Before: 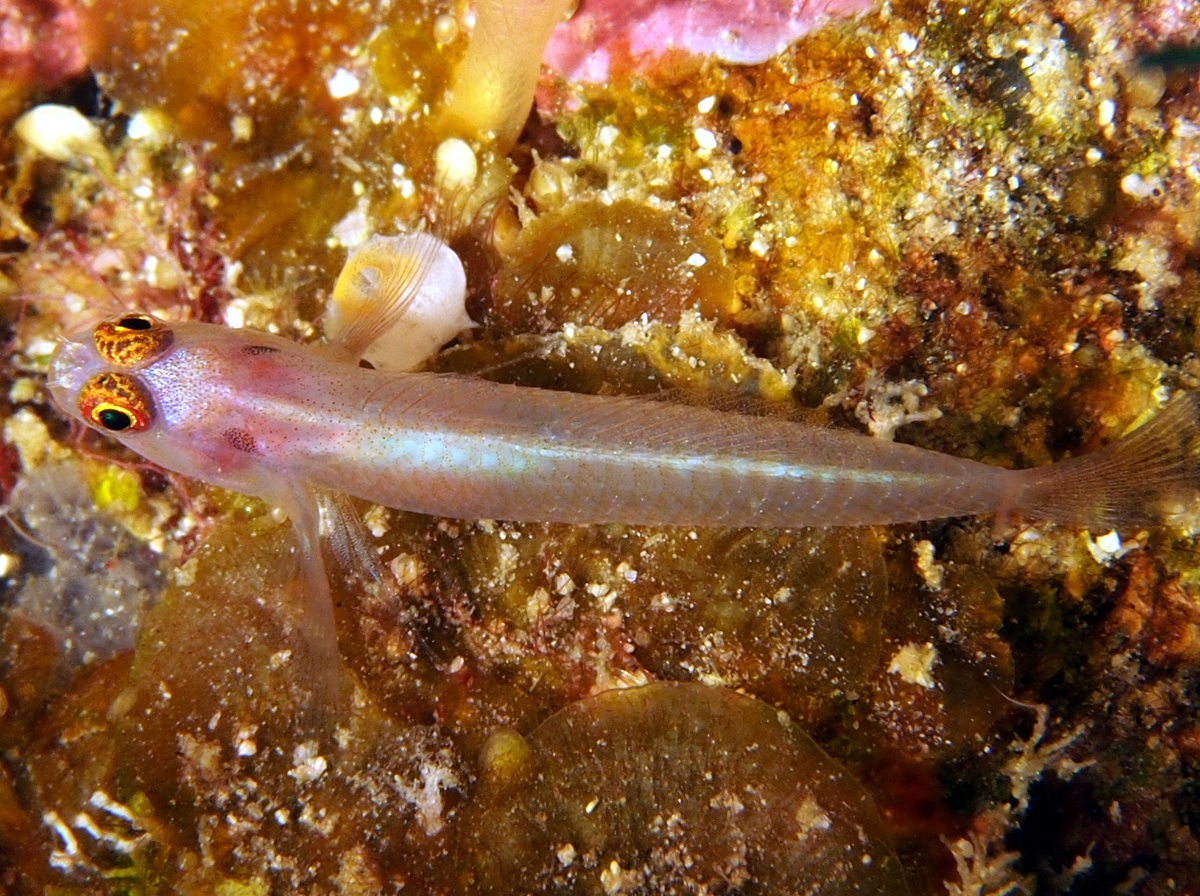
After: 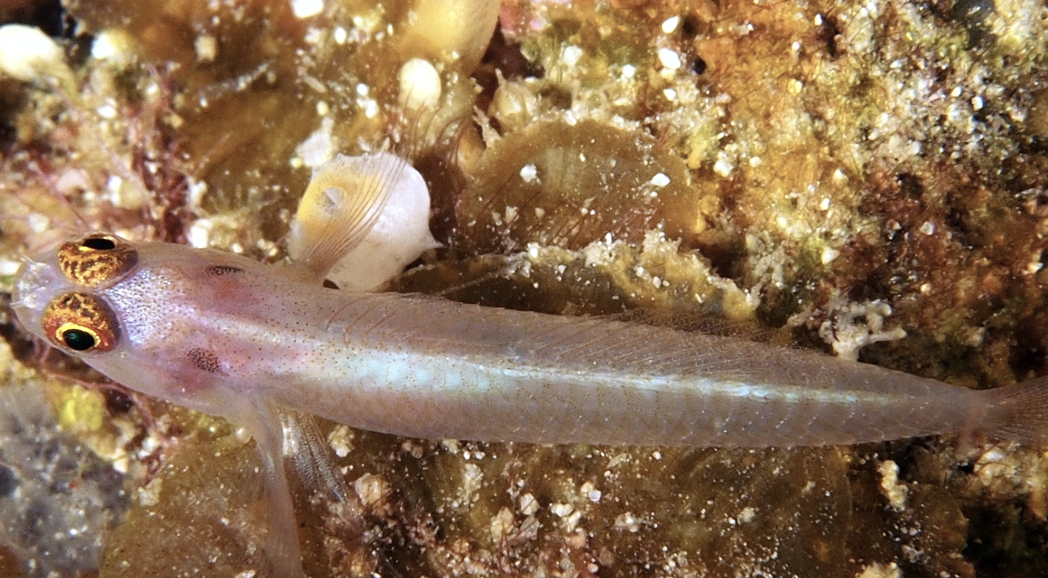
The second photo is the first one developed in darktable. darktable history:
contrast brightness saturation: contrast 0.1, saturation -0.36
crop: left 3.015%, top 8.969%, right 9.647%, bottom 26.457%
